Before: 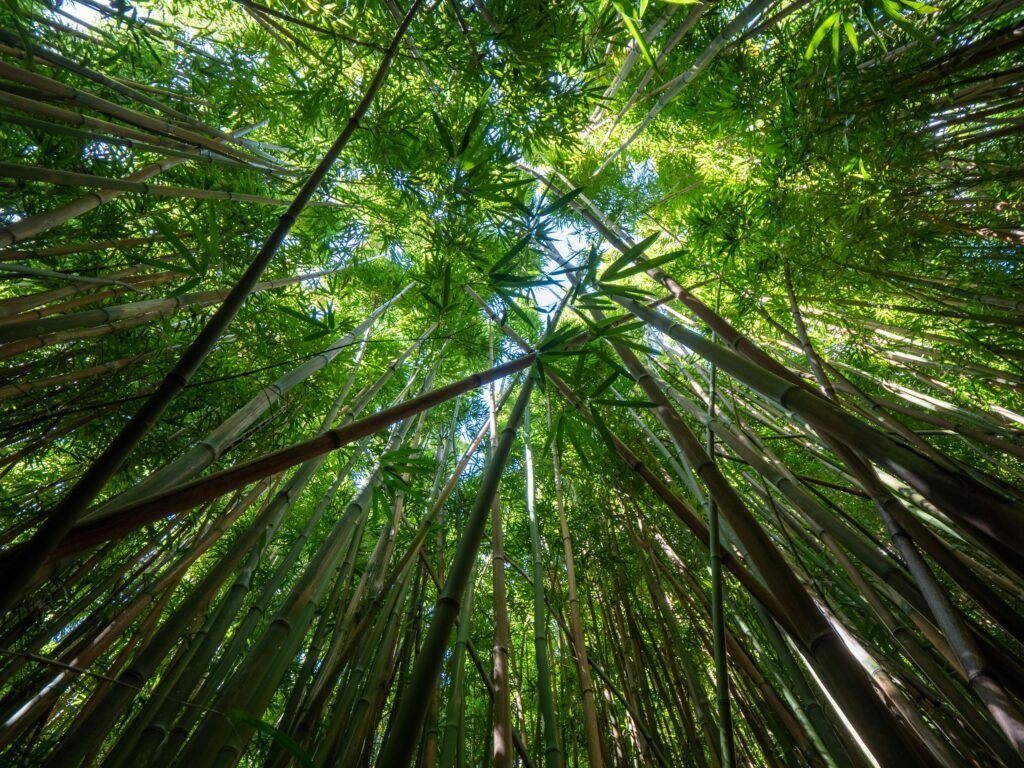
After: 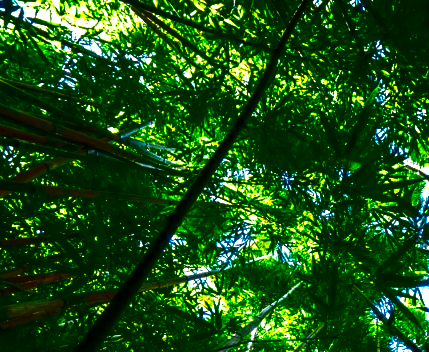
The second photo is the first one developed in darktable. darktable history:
exposure: black level correction 0, exposure 0.894 EV, compensate highlight preservation false
contrast brightness saturation: brightness -0.988, saturation 0.984
crop and rotate: left 11.12%, top 0.068%, right 46.961%, bottom 54.021%
